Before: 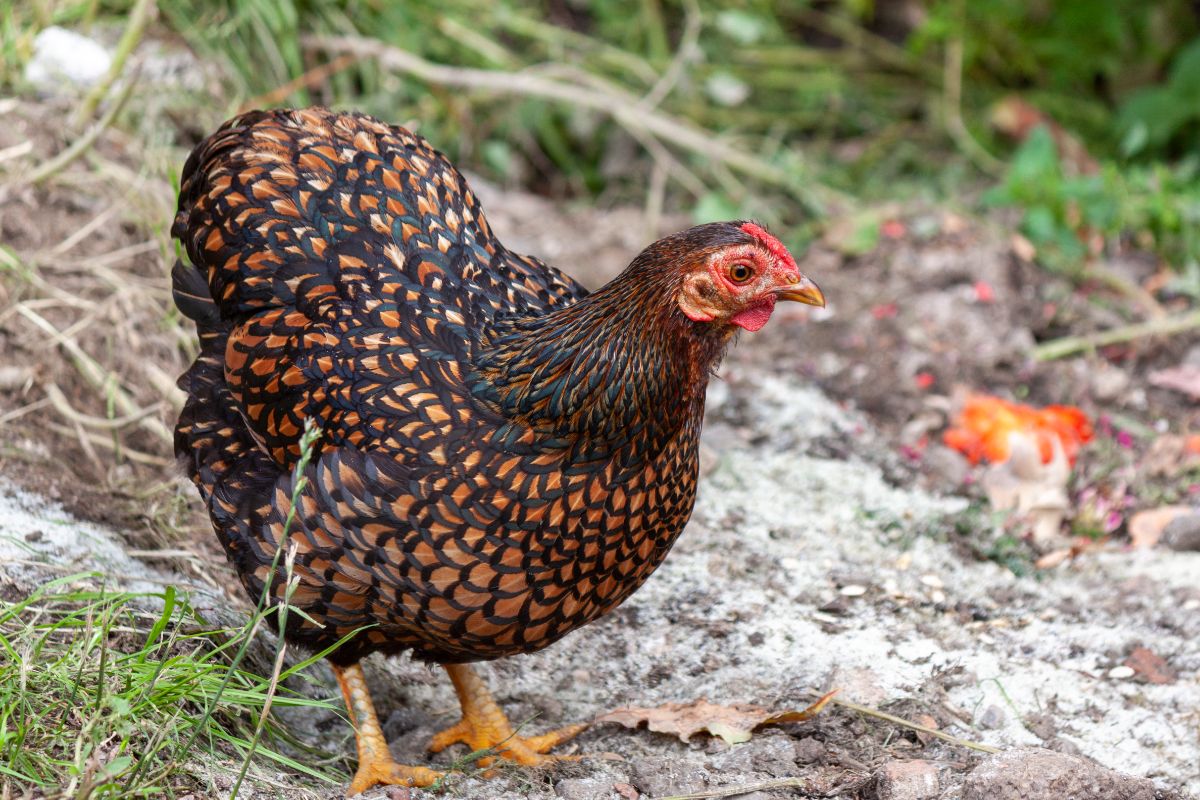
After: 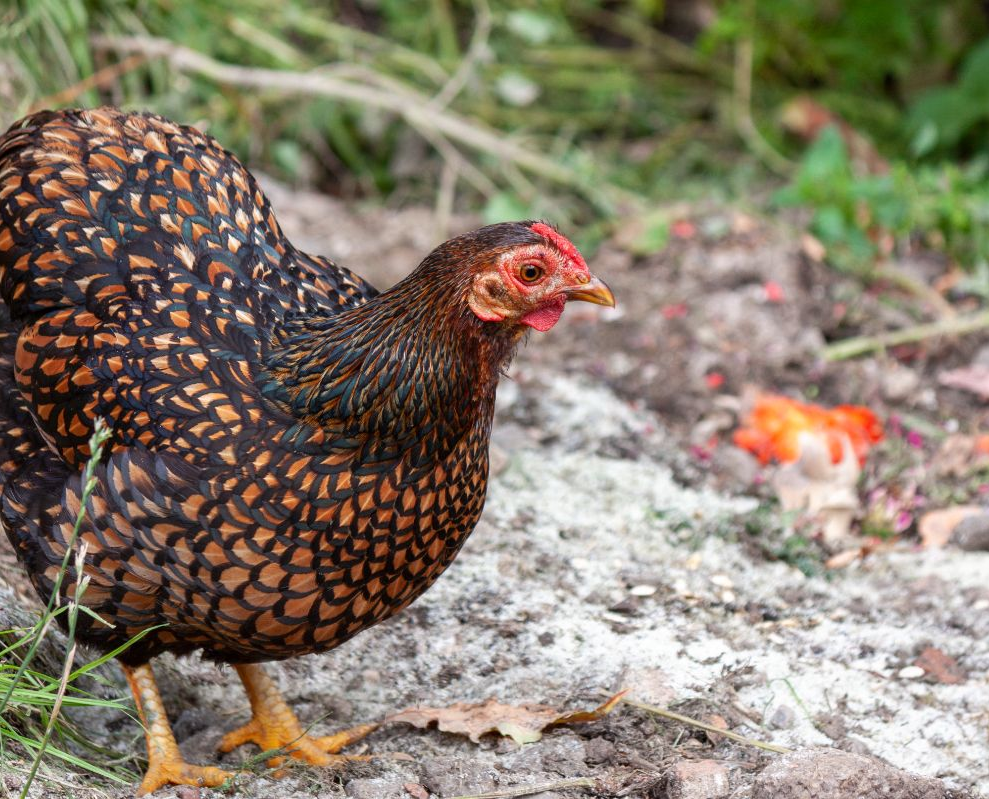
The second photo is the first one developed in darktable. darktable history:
crop: left 17.563%, bottom 0.025%
